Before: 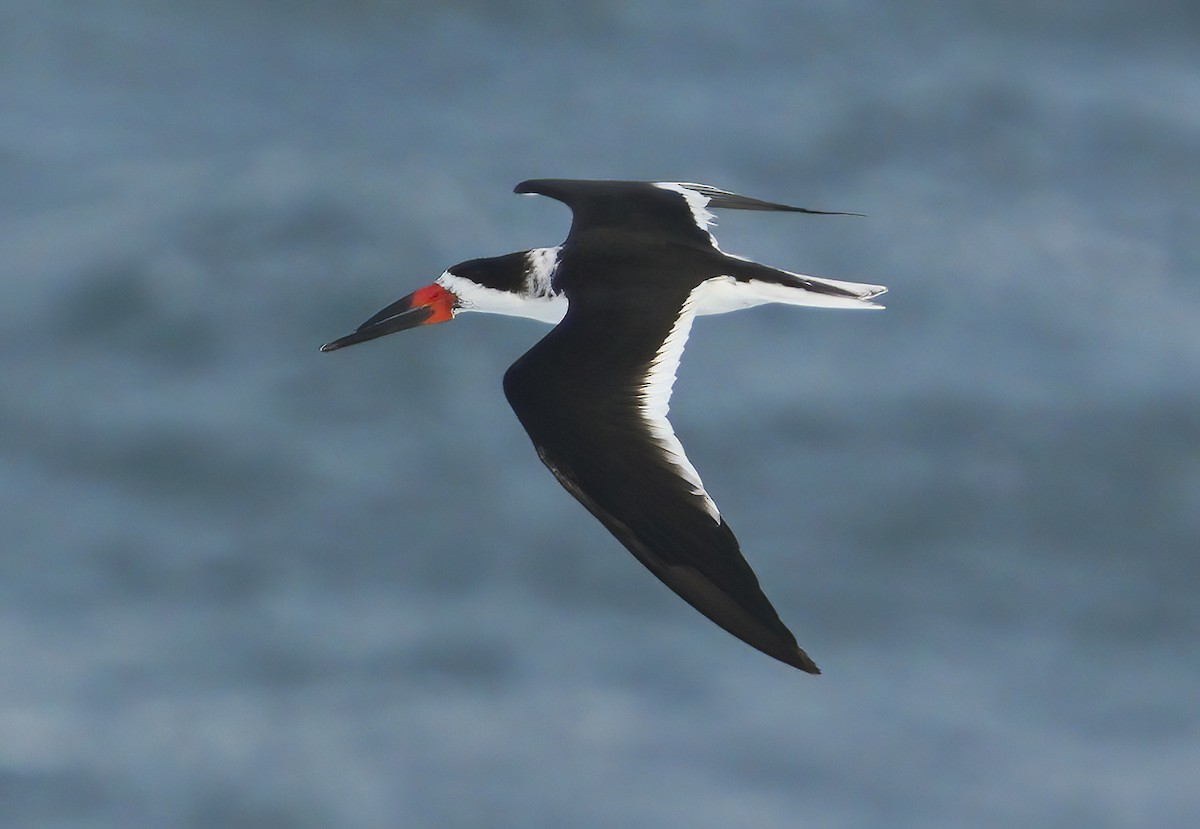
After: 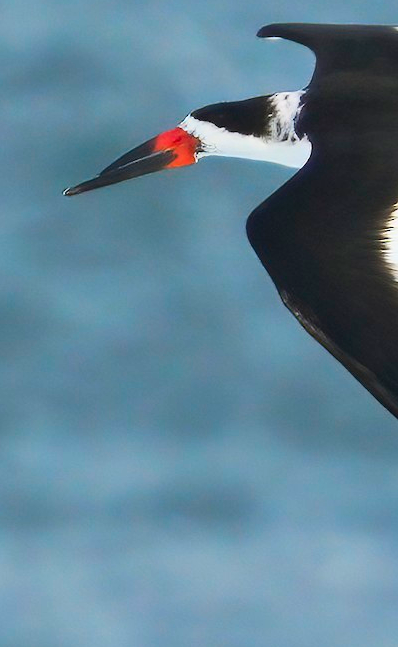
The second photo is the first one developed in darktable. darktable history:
crop and rotate: left 21.495%, top 18.936%, right 45.299%, bottom 2.966%
contrast brightness saturation: contrast 0.201, brightness 0.161, saturation 0.218
